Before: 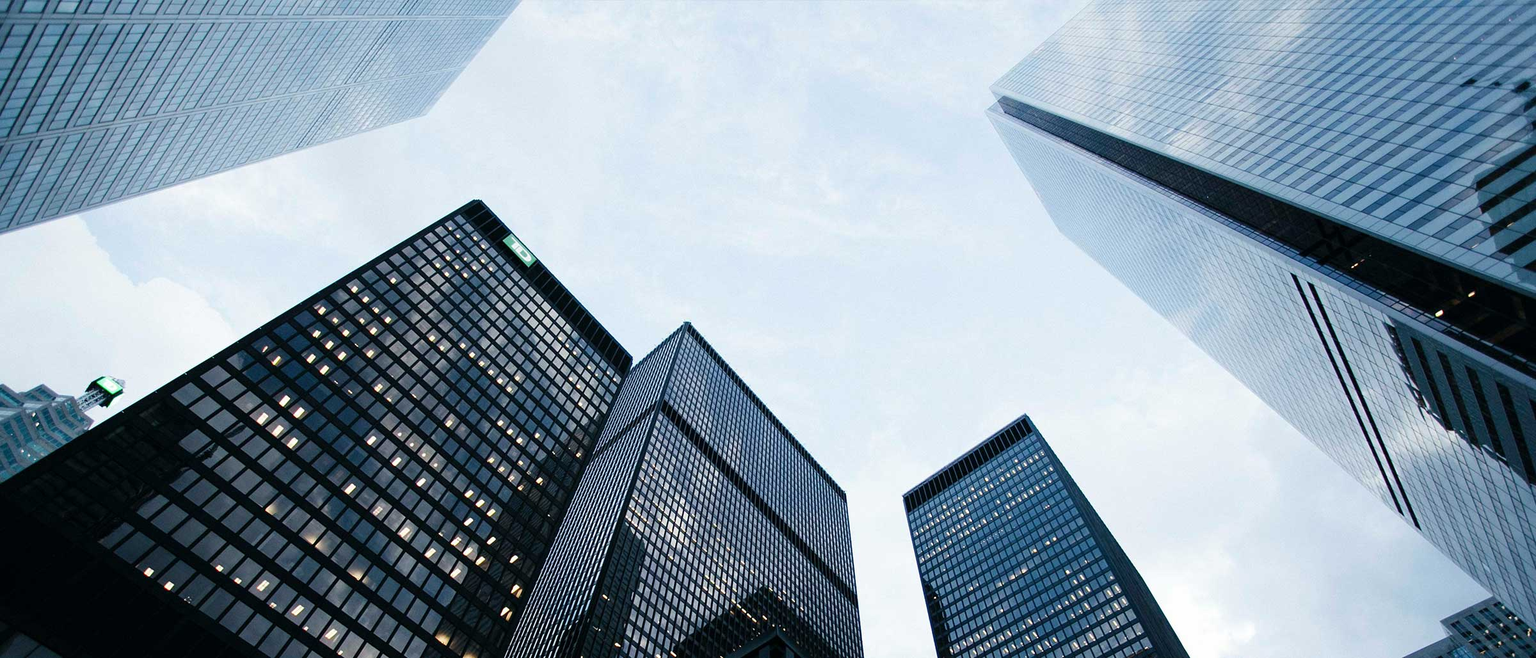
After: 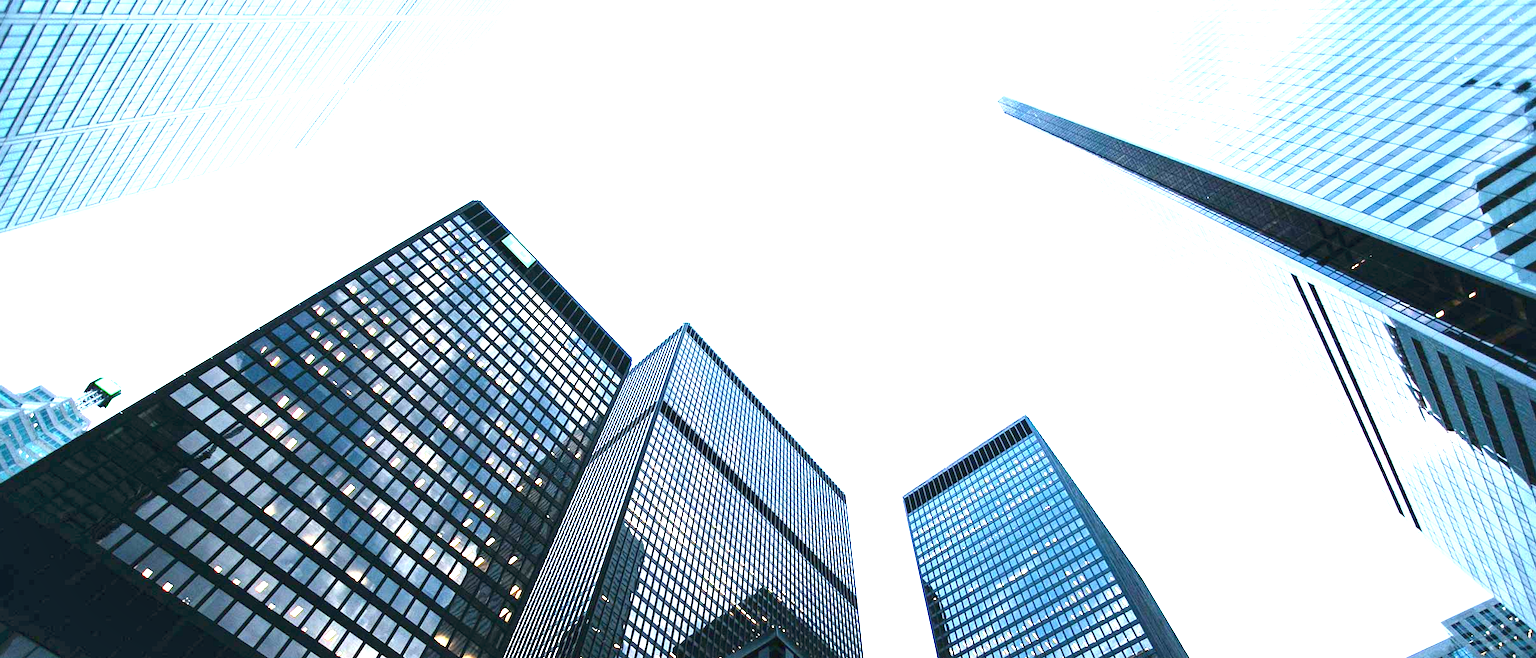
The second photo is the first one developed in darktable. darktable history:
shadows and highlights: shadows 62.66, white point adjustment 0.37, highlights -34.44, compress 83.82%
exposure: black level correction 0, exposure 2.088 EV, compensate exposure bias true, compensate highlight preservation false
crop and rotate: left 0.126%
